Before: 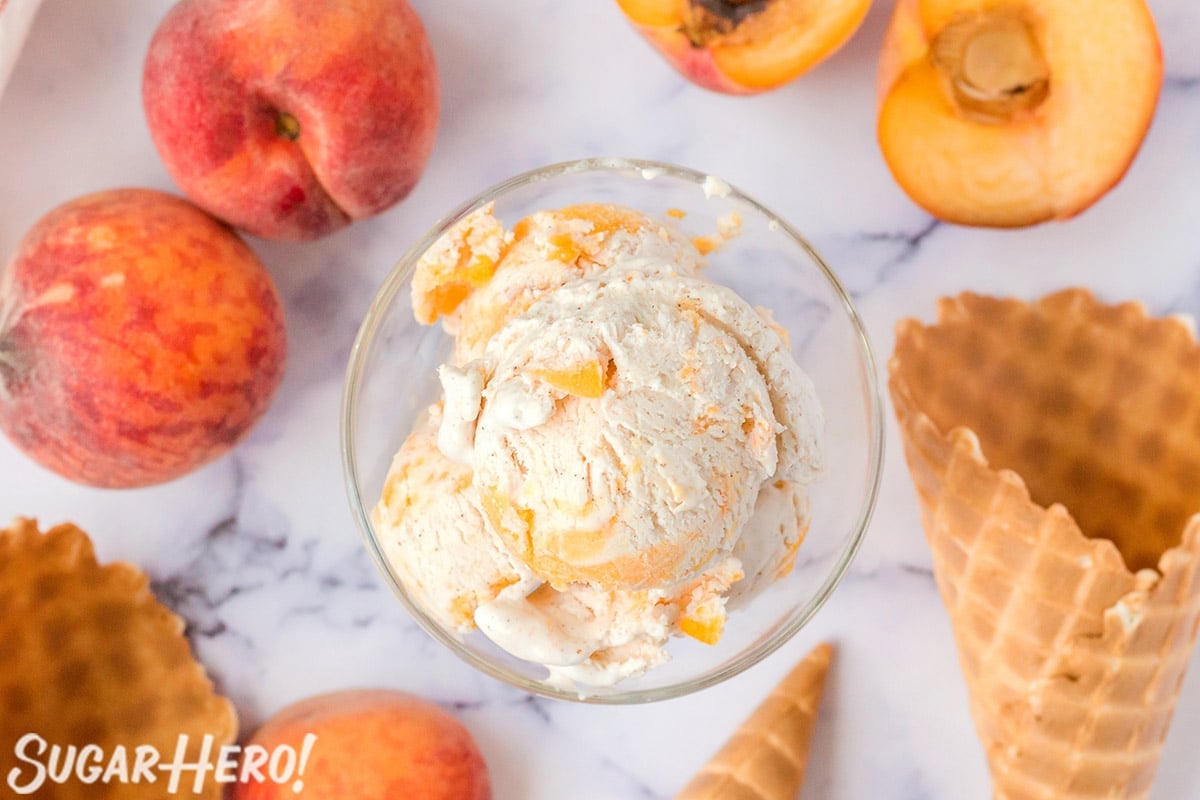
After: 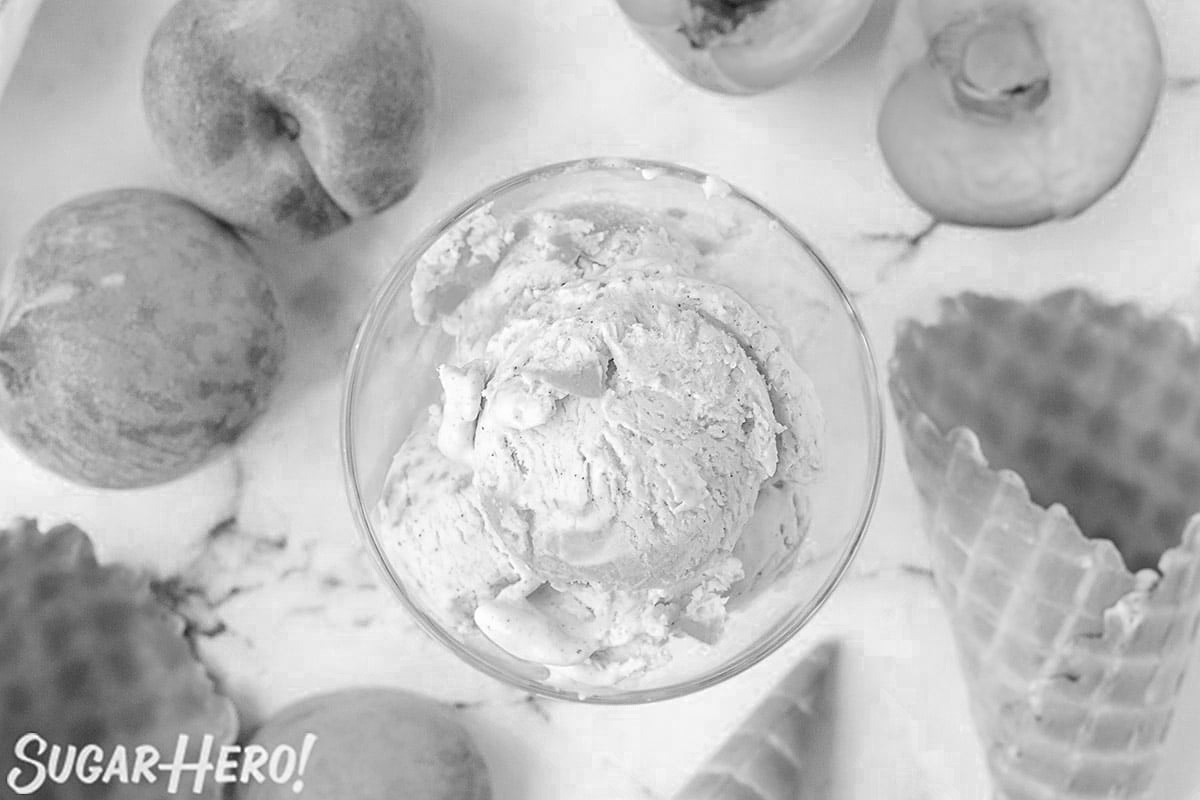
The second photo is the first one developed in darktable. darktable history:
color zones: curves: ch0 [(0, 0.613) (0.01, 0.613) (0.245, 0.448) (0.498, 0.529) (0.642, 0.665) (0.879, 0.777) (0.99, 0.613)]; ch1 [(0, 0) (0.143, 0) (0.286, 0) (0.429, 0) (0.571, 0) (0.714, 0) (0.857, 0)]
sharpen: on, module defaults
